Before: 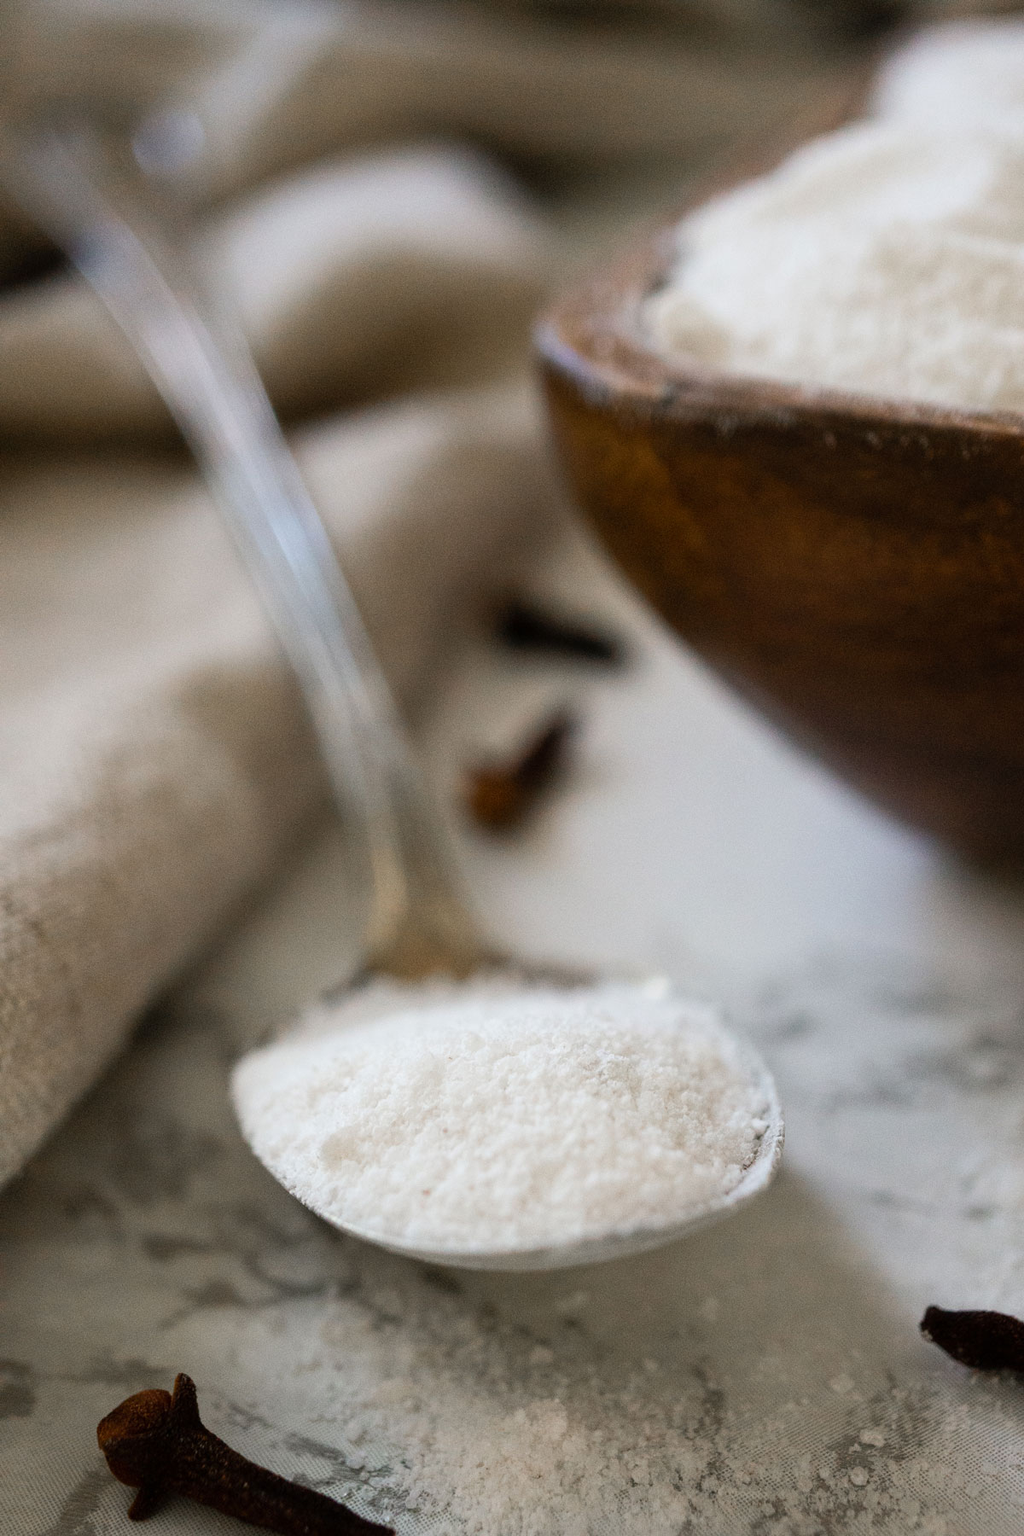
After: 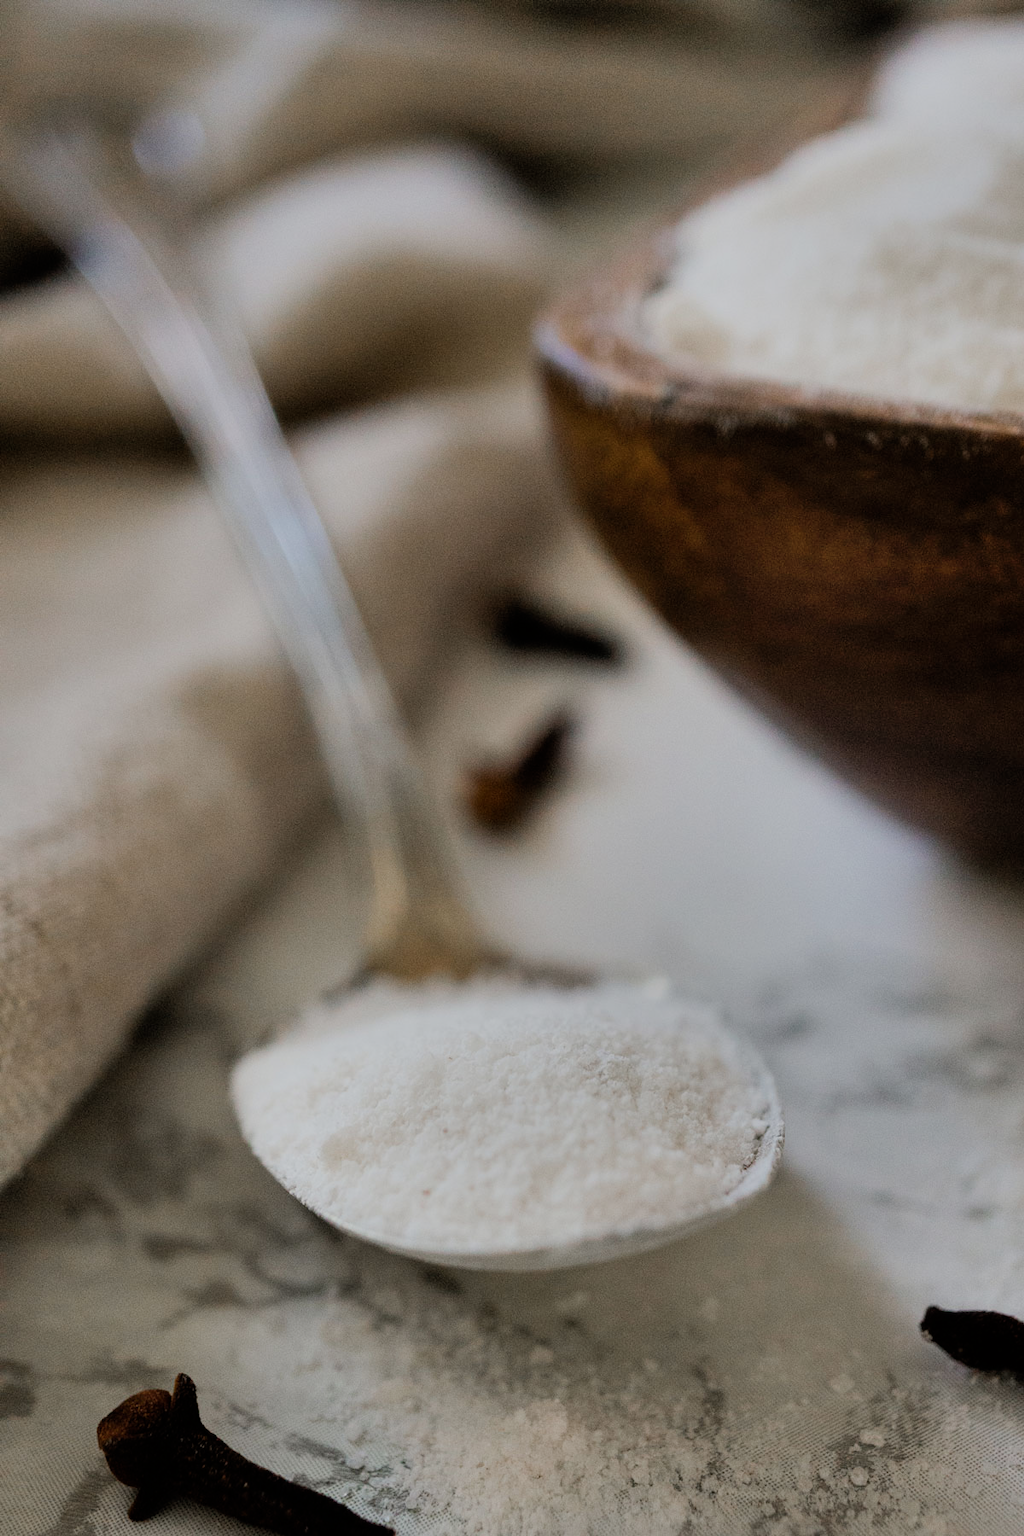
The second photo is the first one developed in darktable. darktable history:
shadows and highlights: radius 108.52, shadows 44.07, highlights -67.8, low approximation 0.01, soften with gaussian
filmic rgb: black relative exposure -7.65 EV, white relative exposure 4.56 EV, hardness 3.61
